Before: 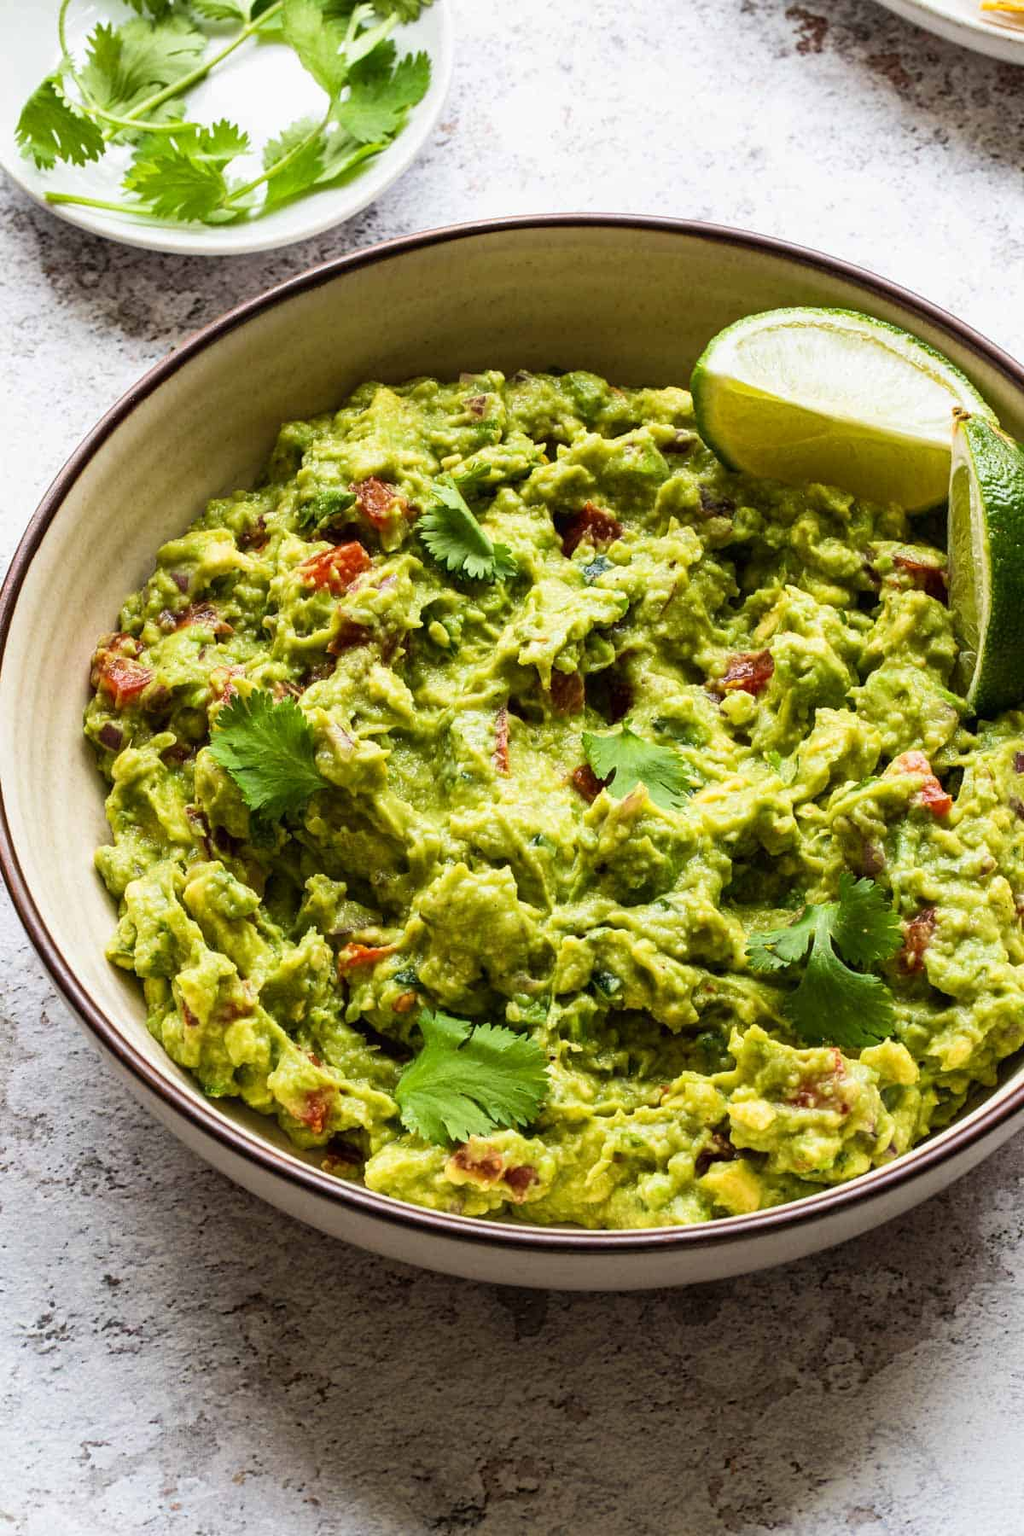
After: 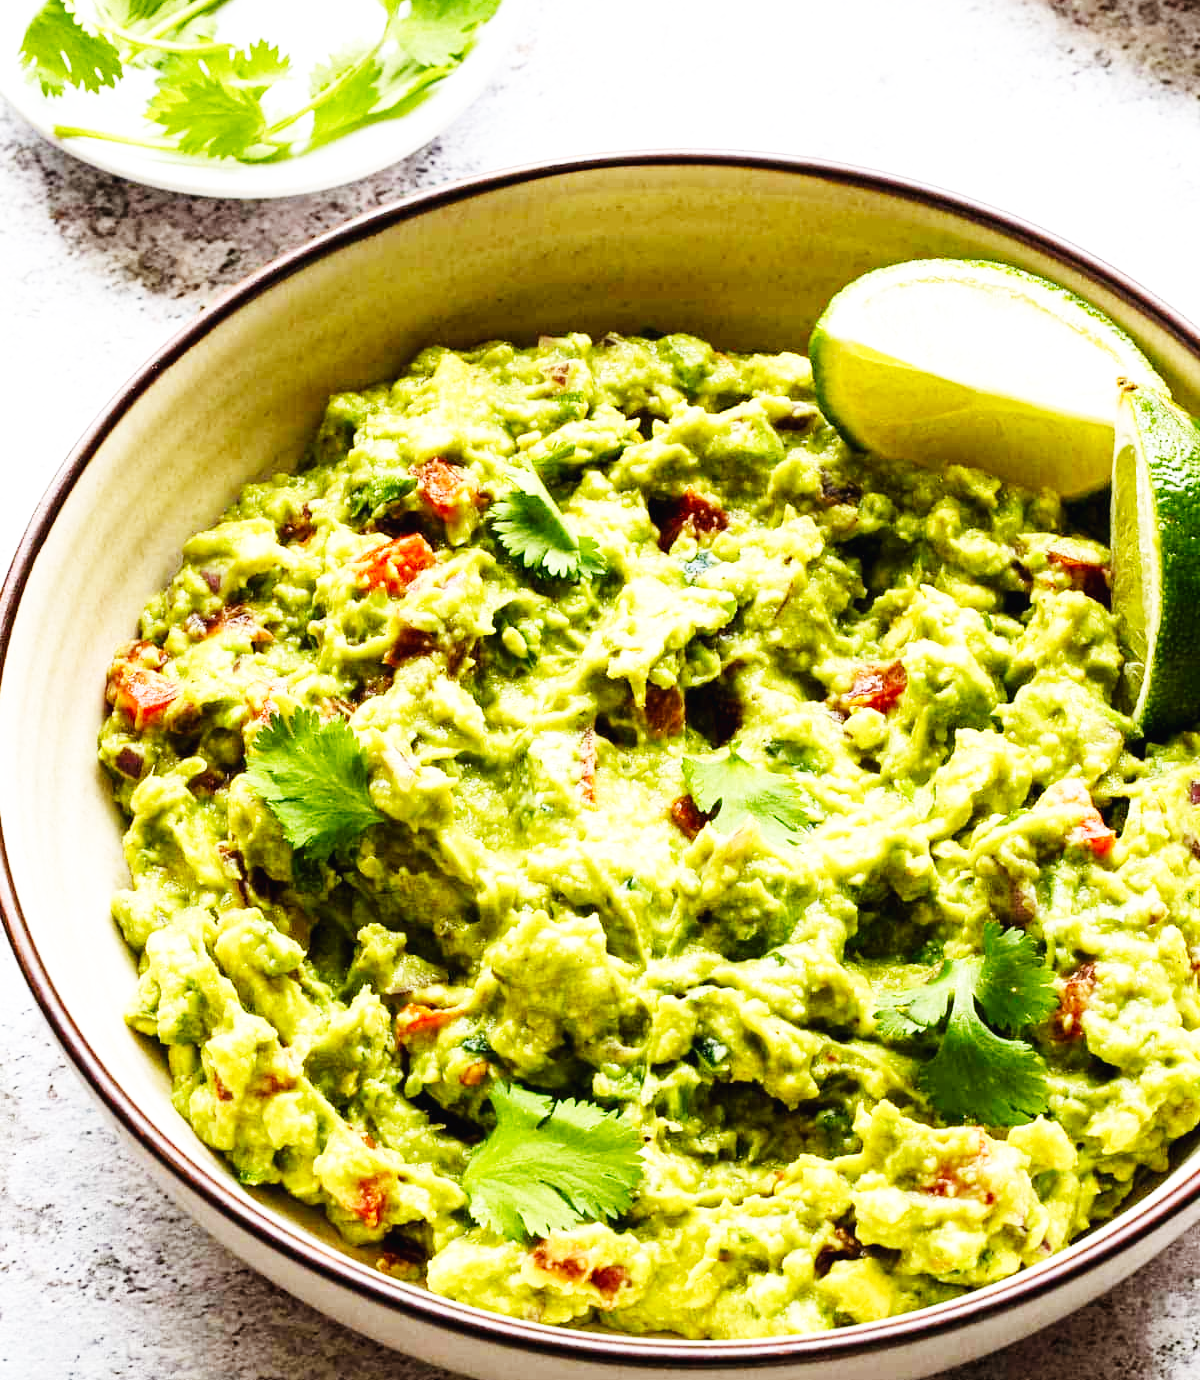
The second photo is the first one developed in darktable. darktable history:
crop: top 5.667%, bottom 17.637%
base curve: curves: ch0 [(0, 0.003) (0.001, 0.002) (0.006, 0.004) (0.02, 0.022) (0.048, 0.086) (0.094, 0.234) (0.162, 0.431) (0.258, 0.629) (0.385, 0.8) (0.548, 0.918) (0.751, 0.988) (1, 1)], preserve colors none
